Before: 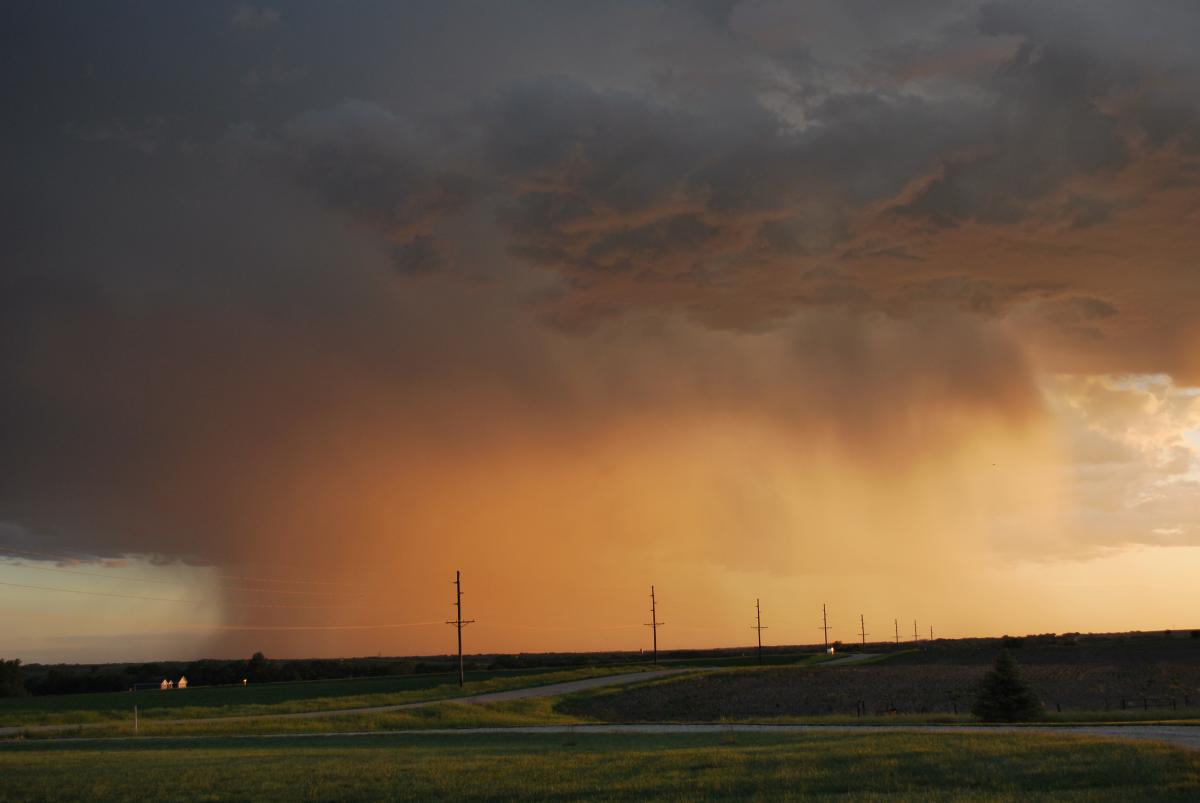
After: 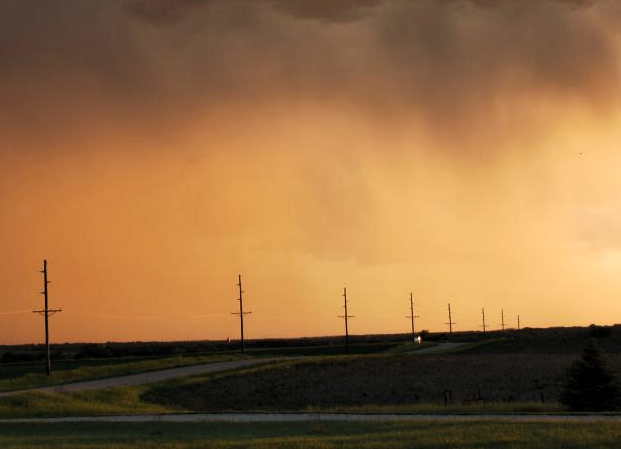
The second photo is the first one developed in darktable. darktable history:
crop: left 34.479%, top 38.822%, right 13.718%, bottom 5.172%
levels: levels [0.026, 0.507, 0.987]
tone equalizer: -8 EV -0.417 EV, -7 EV -0.389 EV, -6 EV -0.333 EV, -5 EV -0.222 EV, -3 EV 0.222 EV, -2 EV 0.333 EV, -1 EV 0.389 EV, +0 EV 0.417 EV, edges refinement/feathering 500, mask exposure compensation -1.57 EV, preserve details no
